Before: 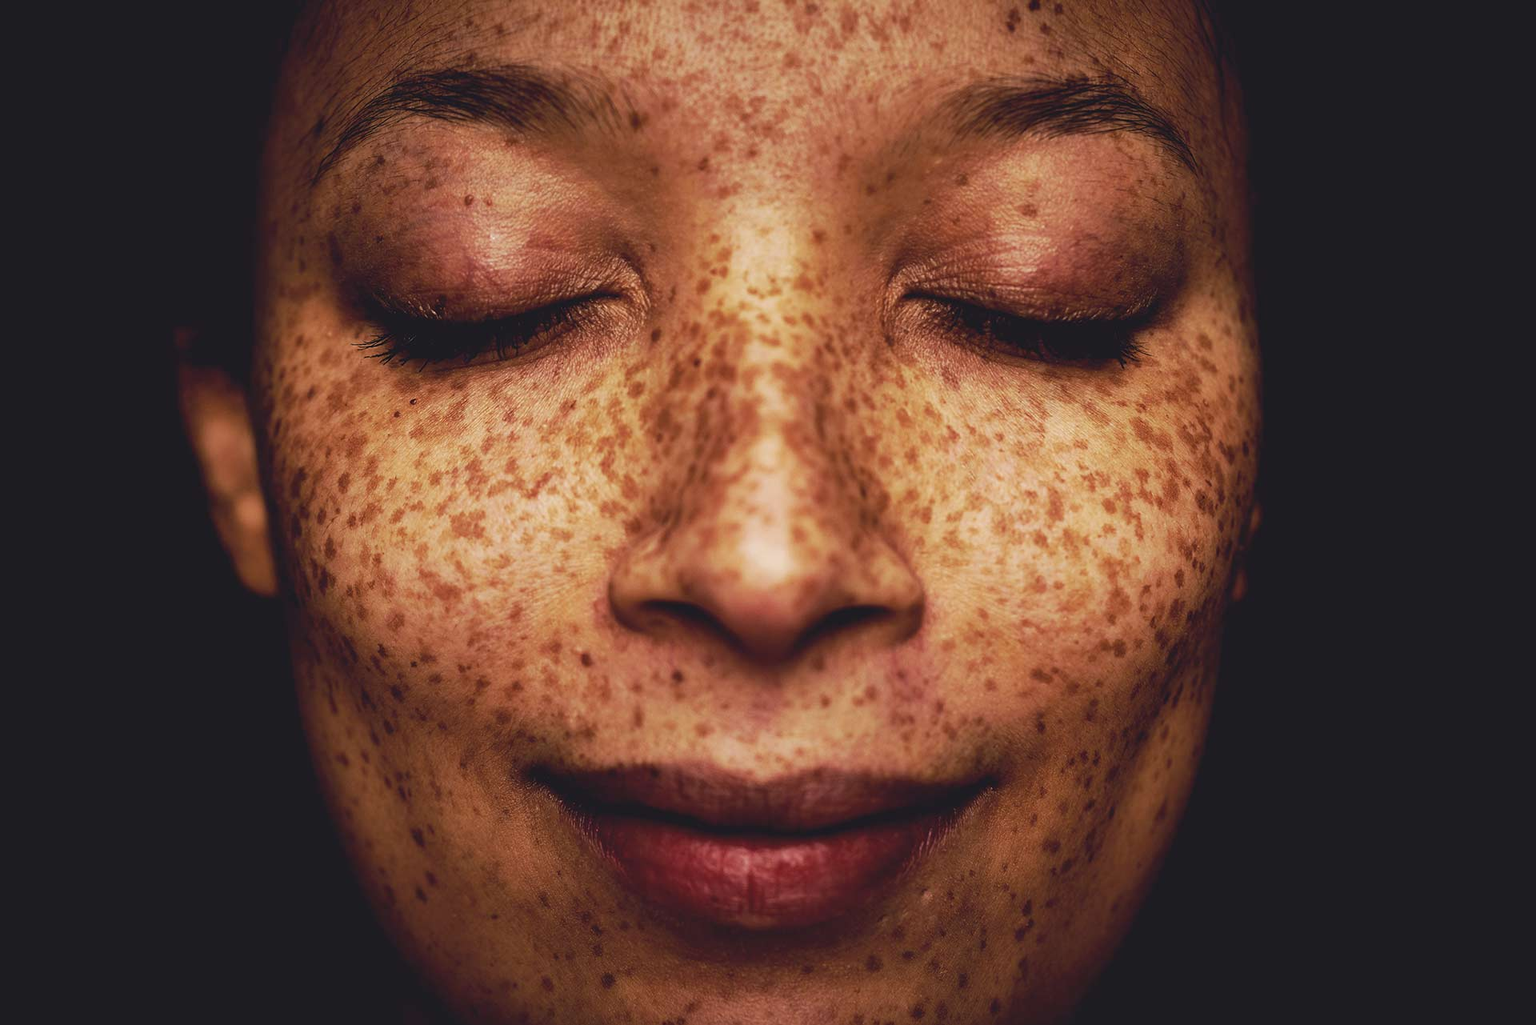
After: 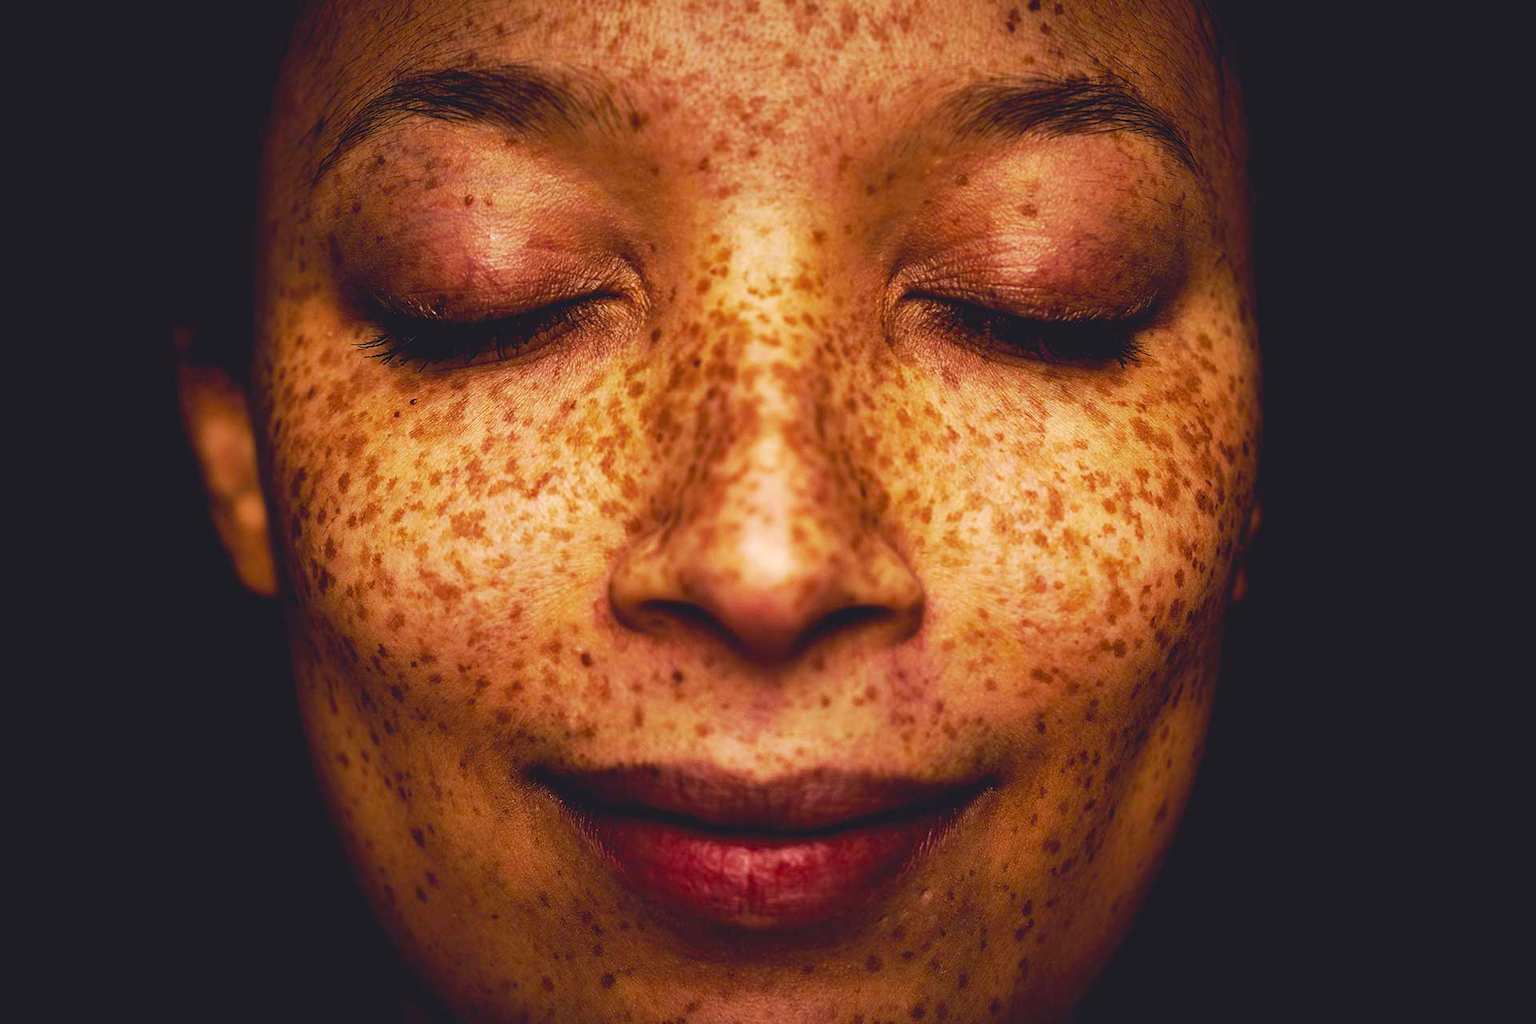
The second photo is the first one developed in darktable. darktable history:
color balance rgb: perceptual saturation grading › global saturation 25%, global vibrance 10%
levels: levels [0, 0.474, 0.947]
